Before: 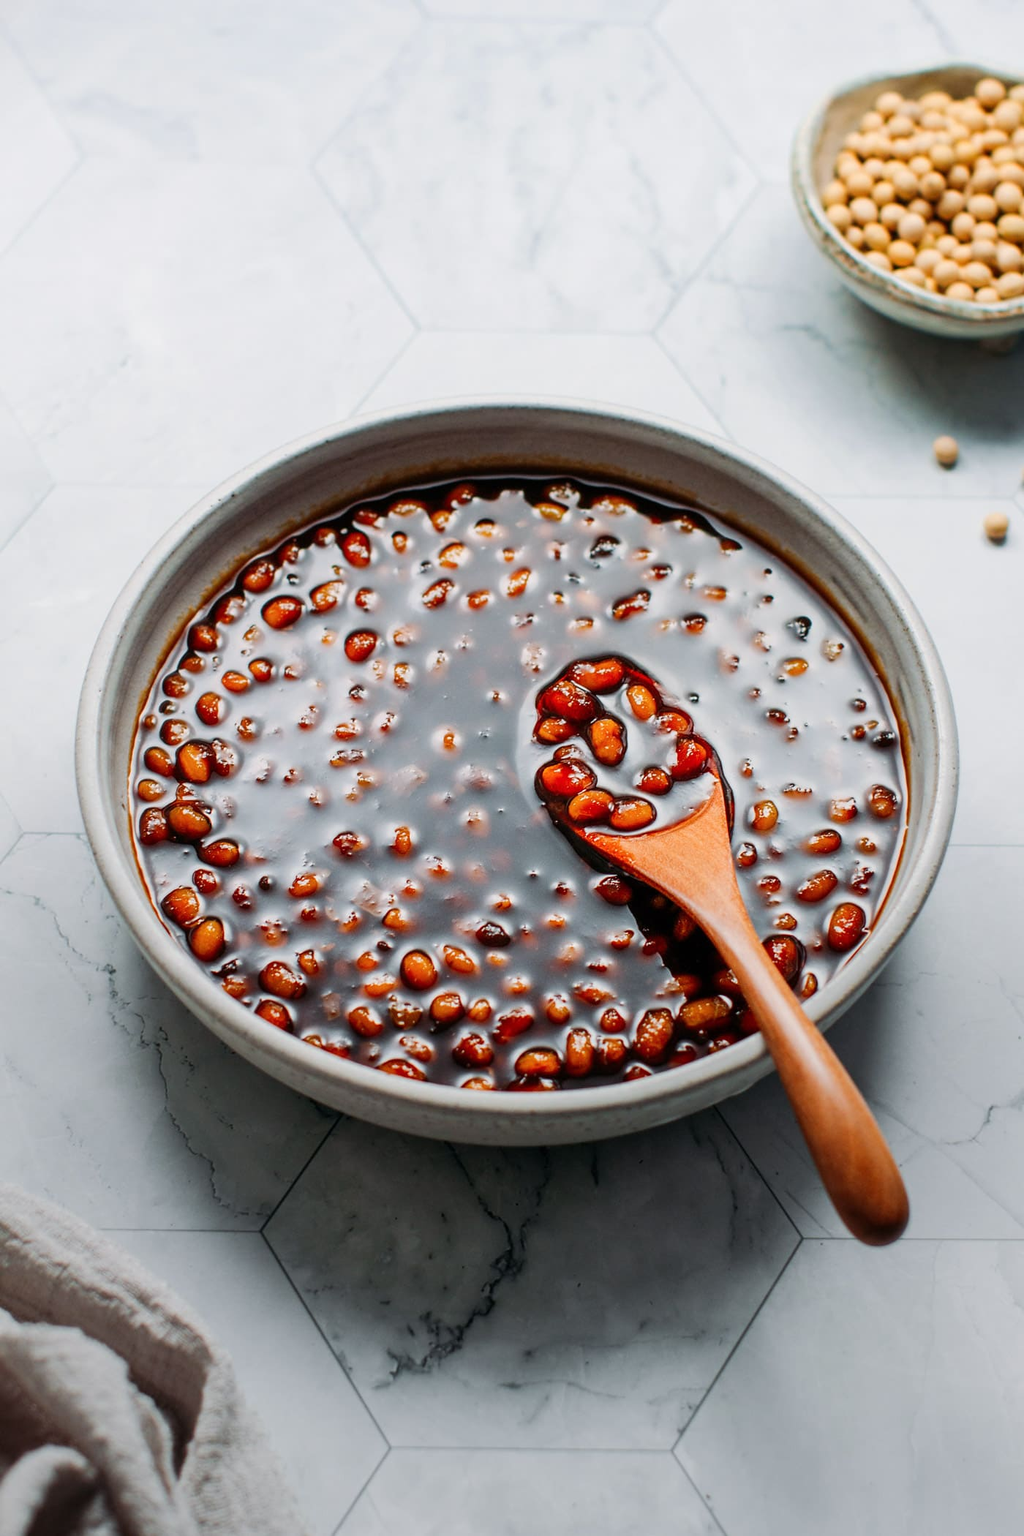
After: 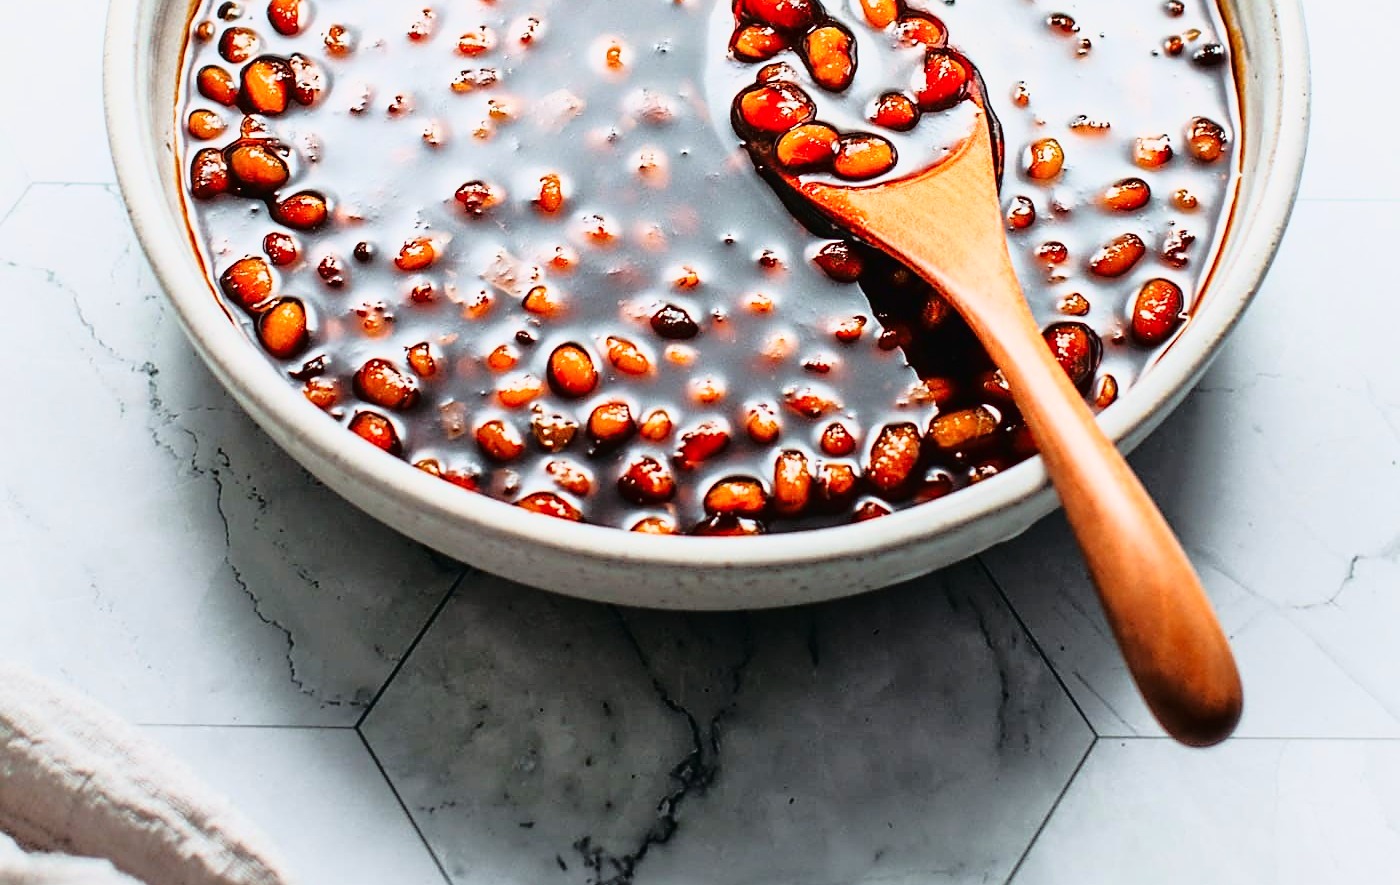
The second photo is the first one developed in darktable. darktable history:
sharpen: on, module defaults
crop: top 45.533%, bottom 12.289%
tone curve: curves: ch0 [(0, 0.015) (0.091, 0.055) (0.184, 0.159) (0.304, 0.382) (0.492, 0.579) (0.628, 0.755) (0.832, 0.932) (0.984, 0.963)]; ch1 [(0, 0) (0.34, 0.235) (0.46, 0.46) (0.515, 0.502) (0.553, 0.567) (0.764, 0.815) (1, 1)]; ch2 [(0, 0) (0.44, 0.458) (0.479, 0.492) (0.524, 0.507) (0.557, 0.567) (0.673, 0.699) (1, 1)], color space Lab, linked channels, preserve colors none
exposure: exposure 0.298 EV, compensate highlight preservation false
